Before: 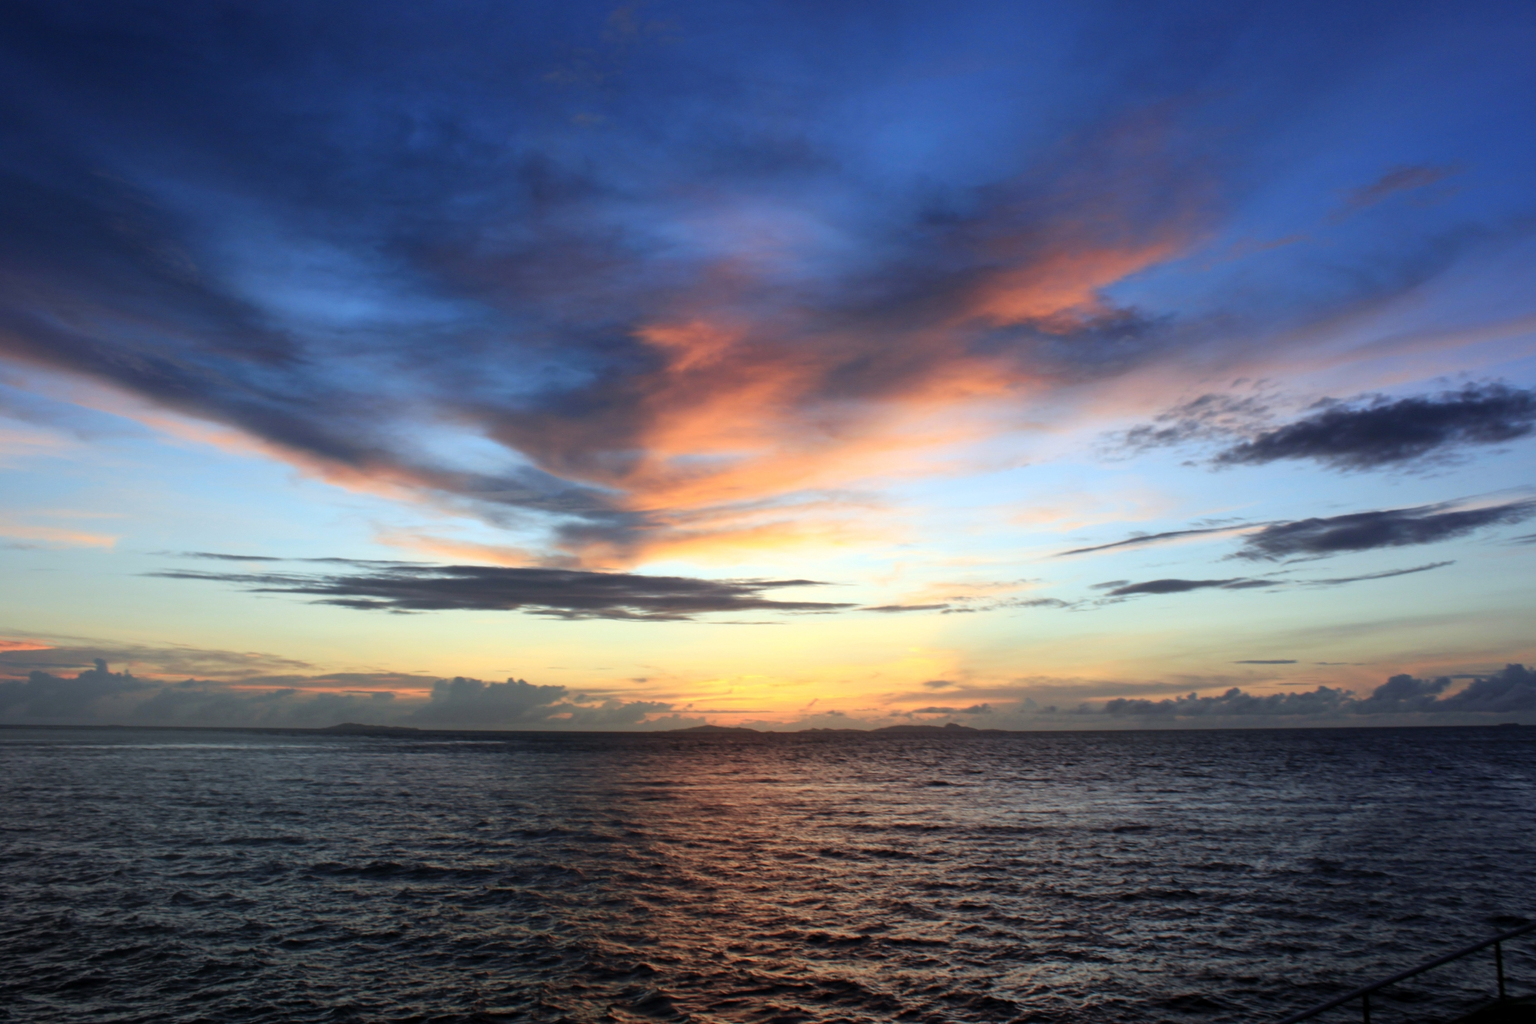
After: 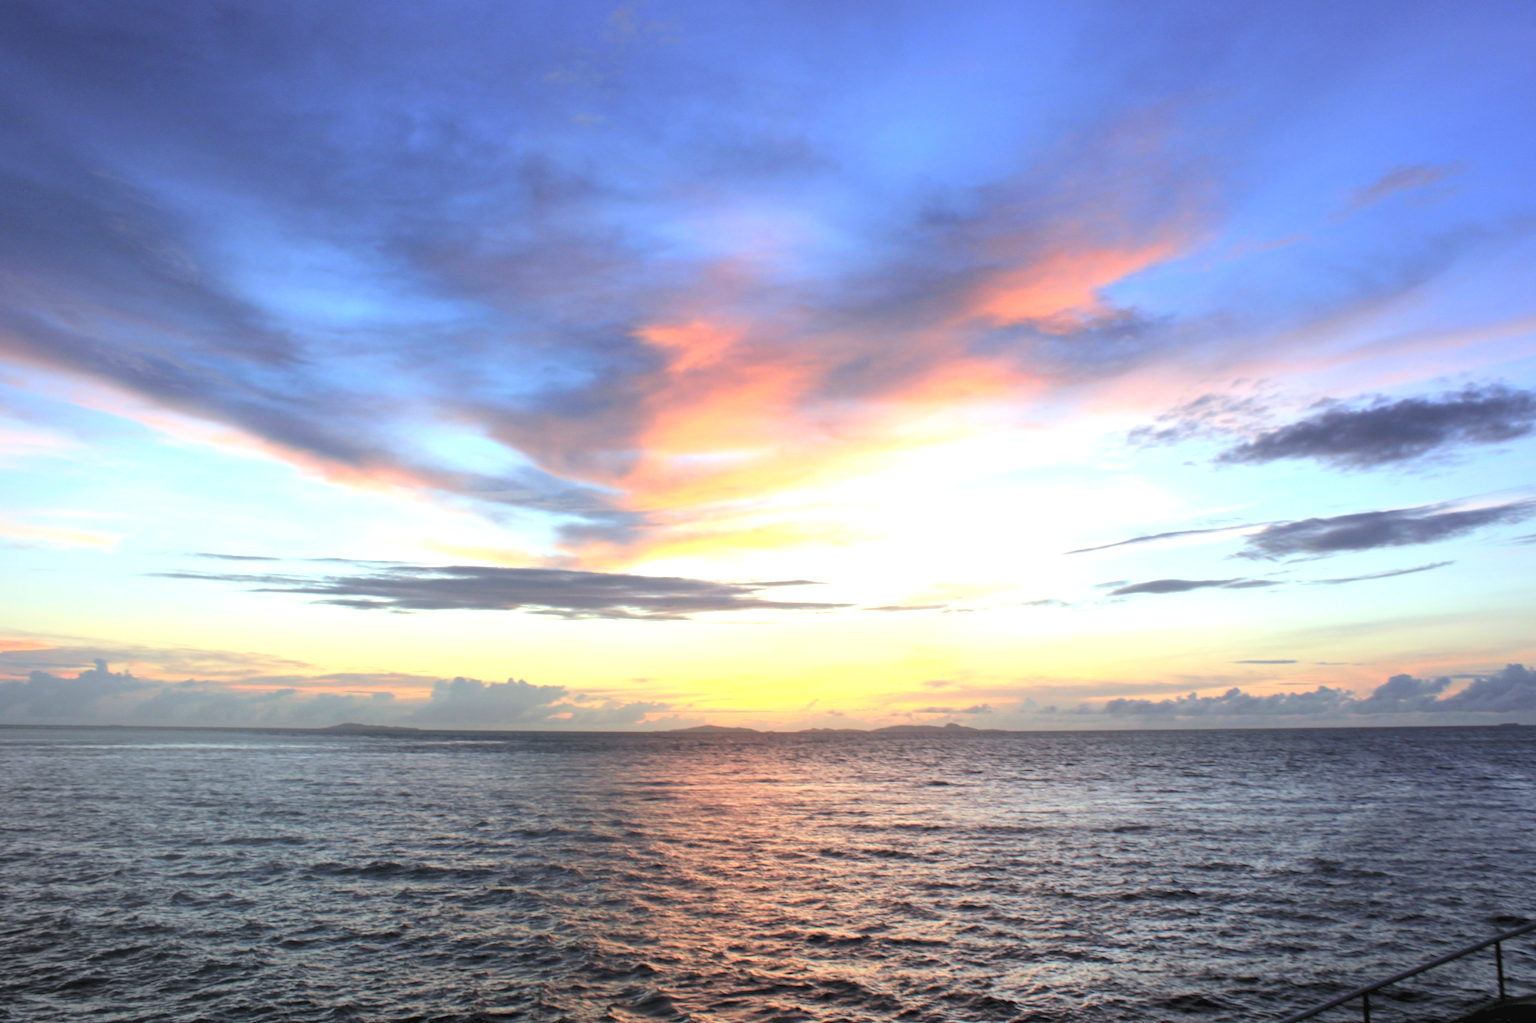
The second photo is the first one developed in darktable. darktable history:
contrast brightness saturation: brightness 0.277
exposure: black level correction 0, exposure 0.896 EV, compensate exposure bias true, compensate highlight preservation false
